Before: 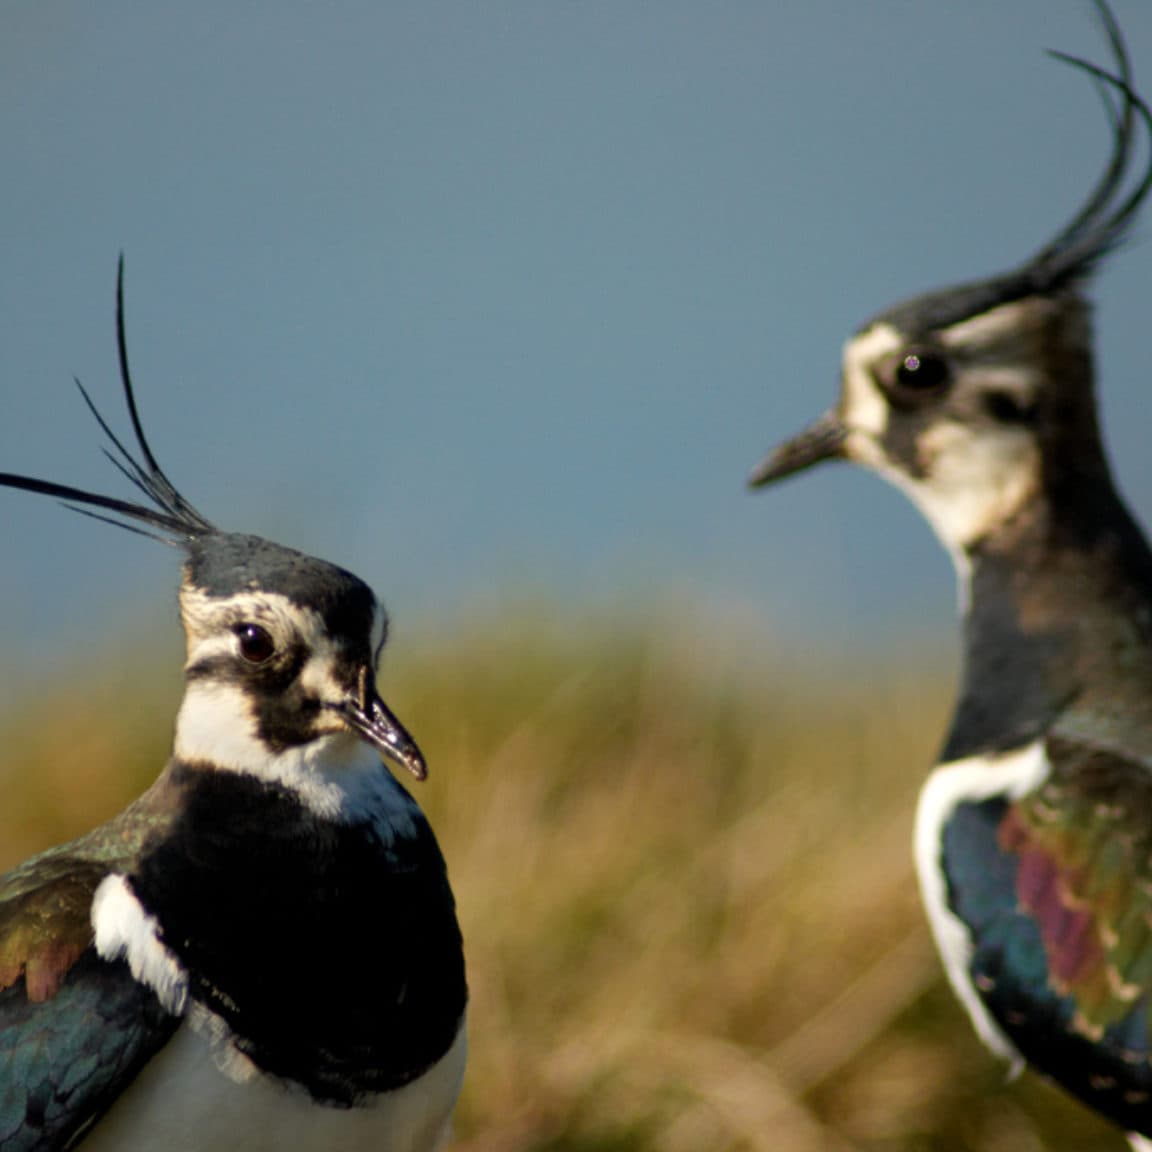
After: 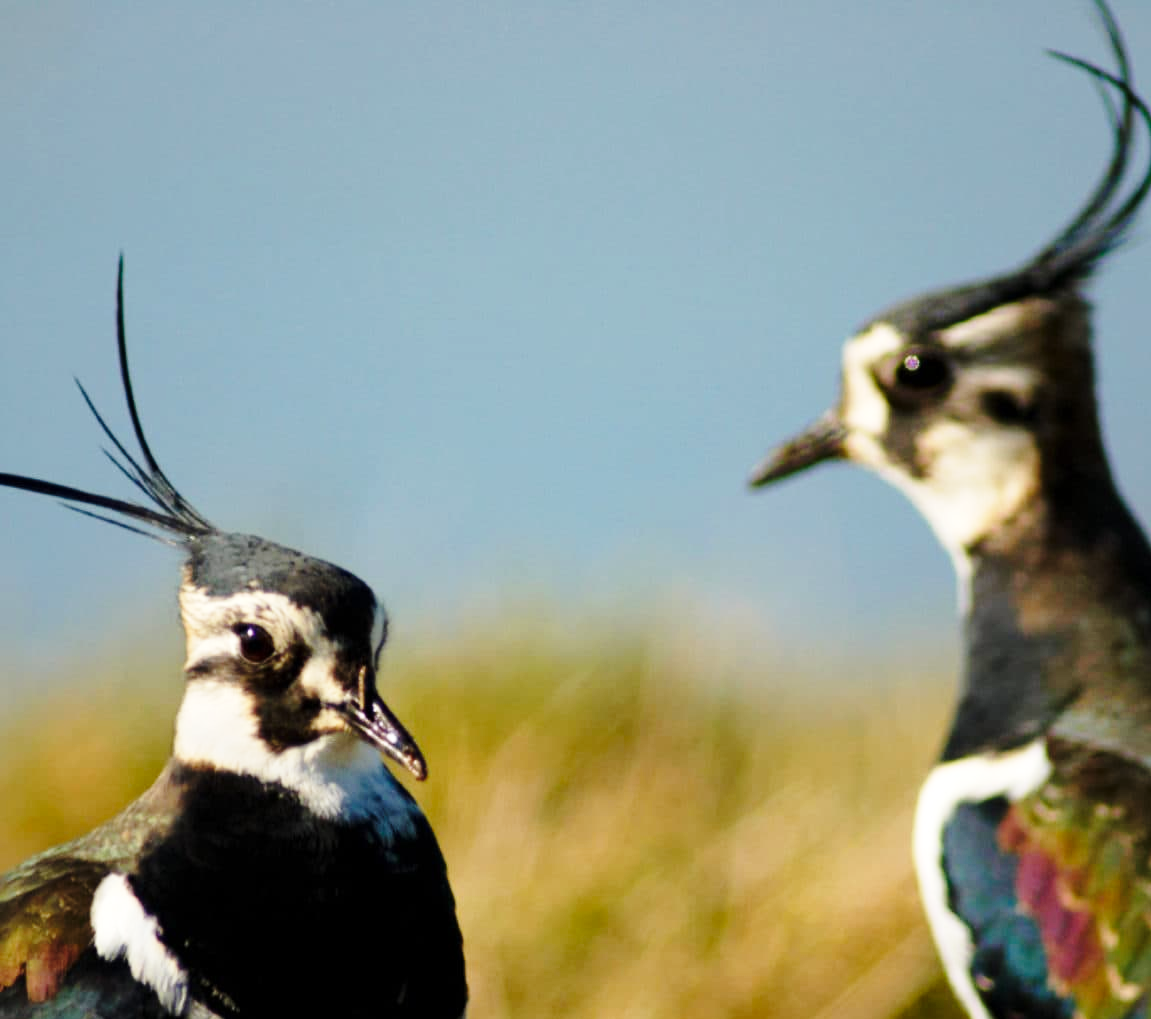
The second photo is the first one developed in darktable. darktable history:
base curve: curves: ch0 [(0, 0) (0.028, 0.03) (0.121, 0.232) (0.46, 0.748) (0.859, 0.968) (1, 1)], preserve colors none
crop and rotate: top 0%, bottom 11.49%
